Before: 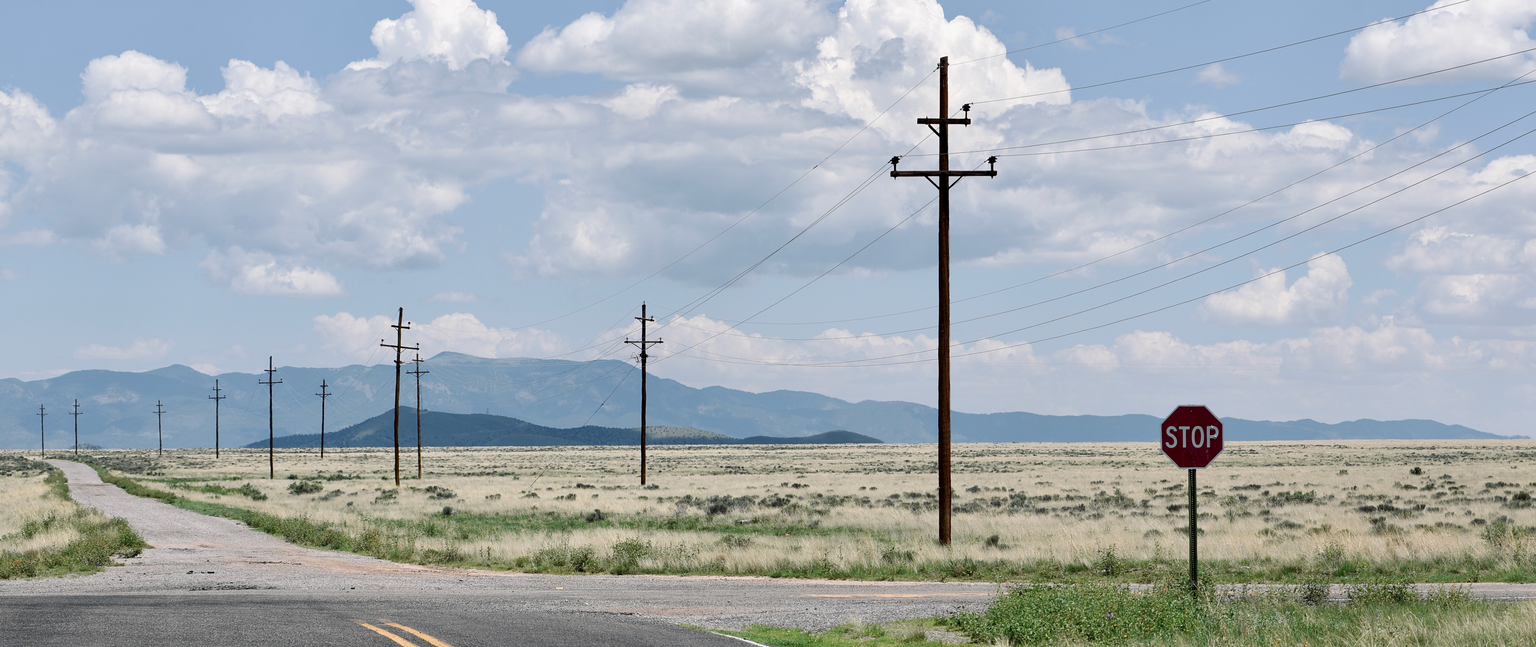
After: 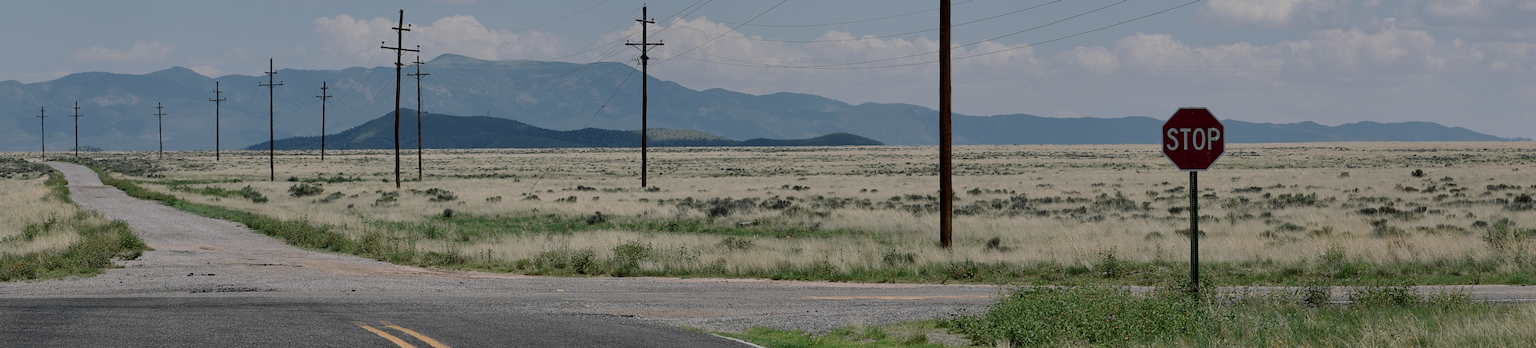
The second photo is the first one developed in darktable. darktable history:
crop and rotate: top 46.112%, right 0.07%
exposure: exposure -0.913 EV, compensate highlight preservation false
